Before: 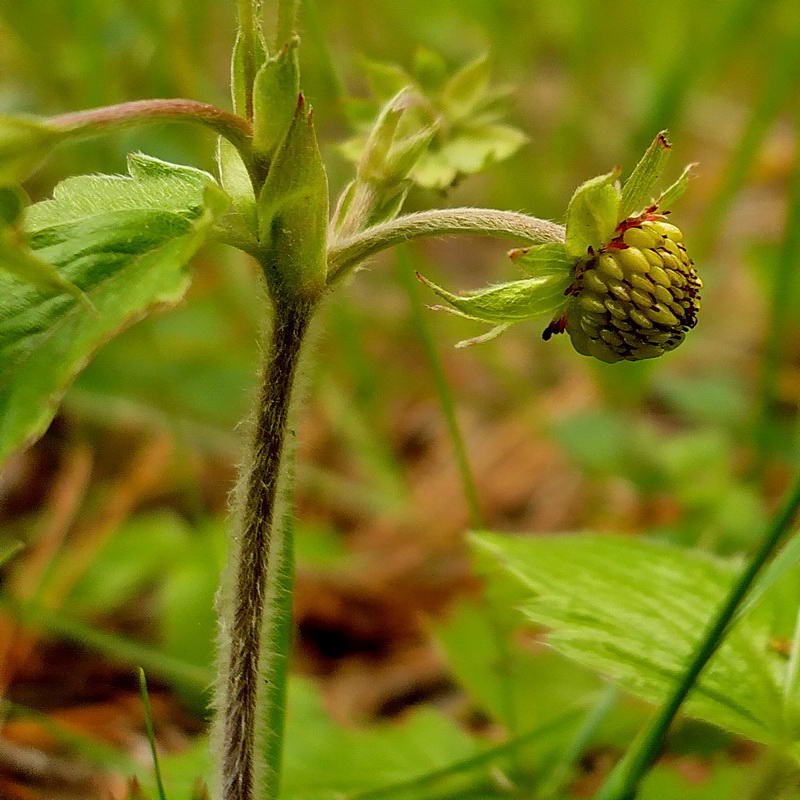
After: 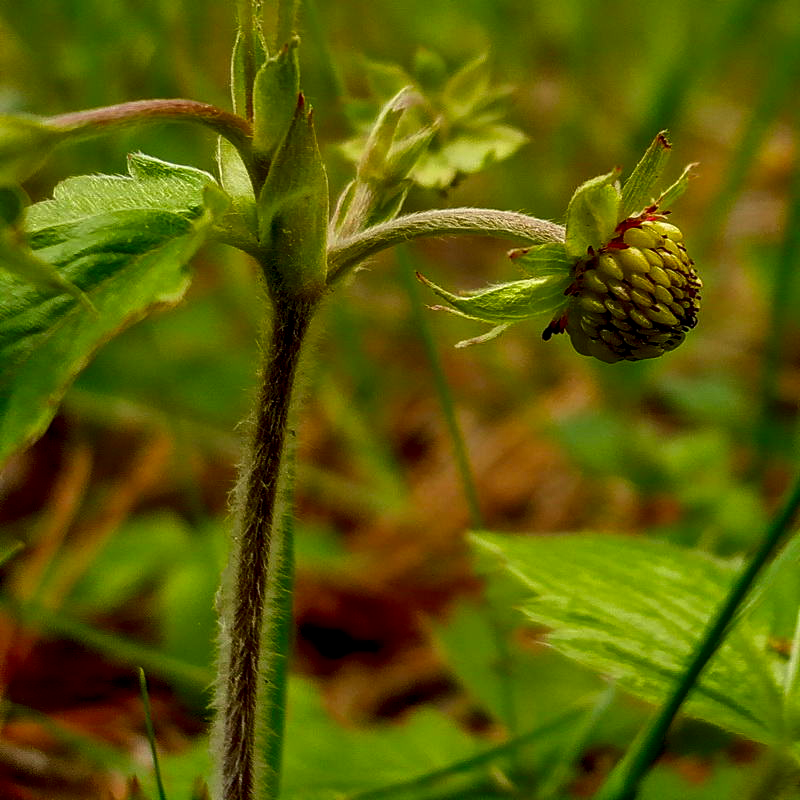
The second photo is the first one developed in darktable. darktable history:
contrast brightness saturation: brightness -0.217, saturation 0.079
color calibration: illuminant same as pipeline (D50), adaptation none (bypass), x 0.333, y 0.334, temperature 5019.67 K
local contrast: on, module defaults
